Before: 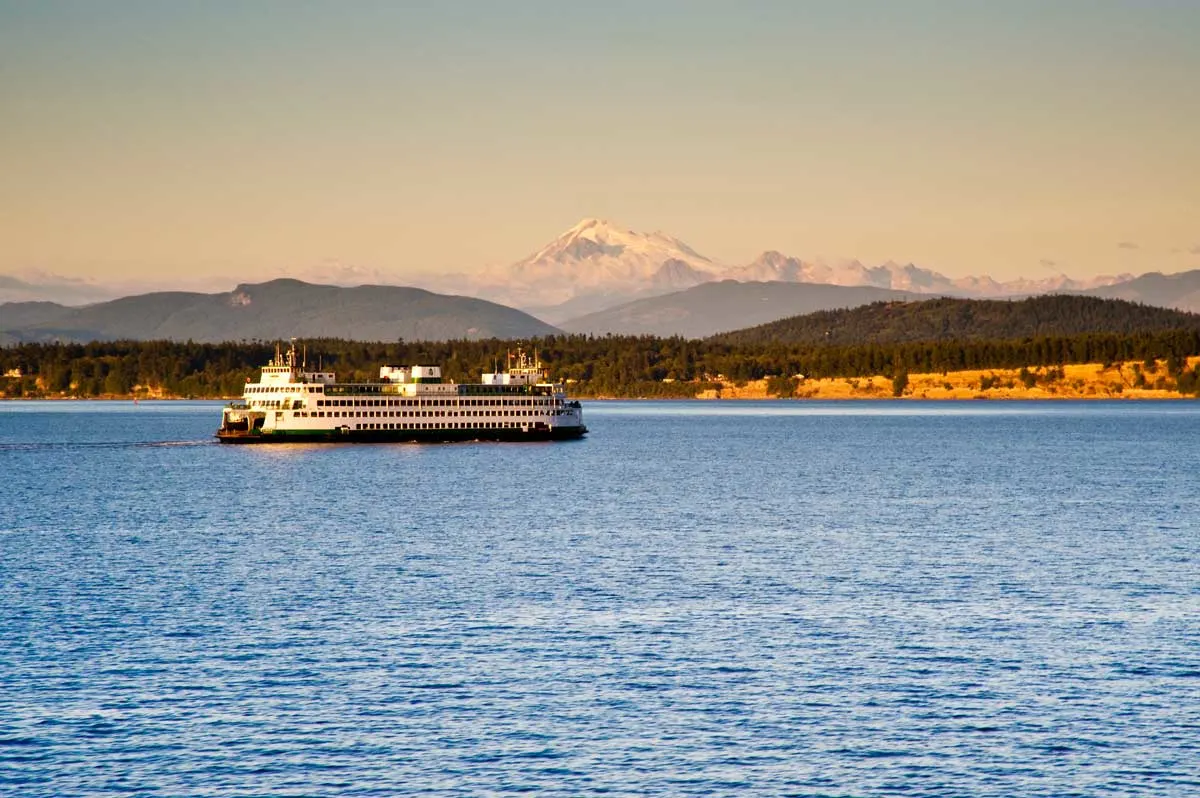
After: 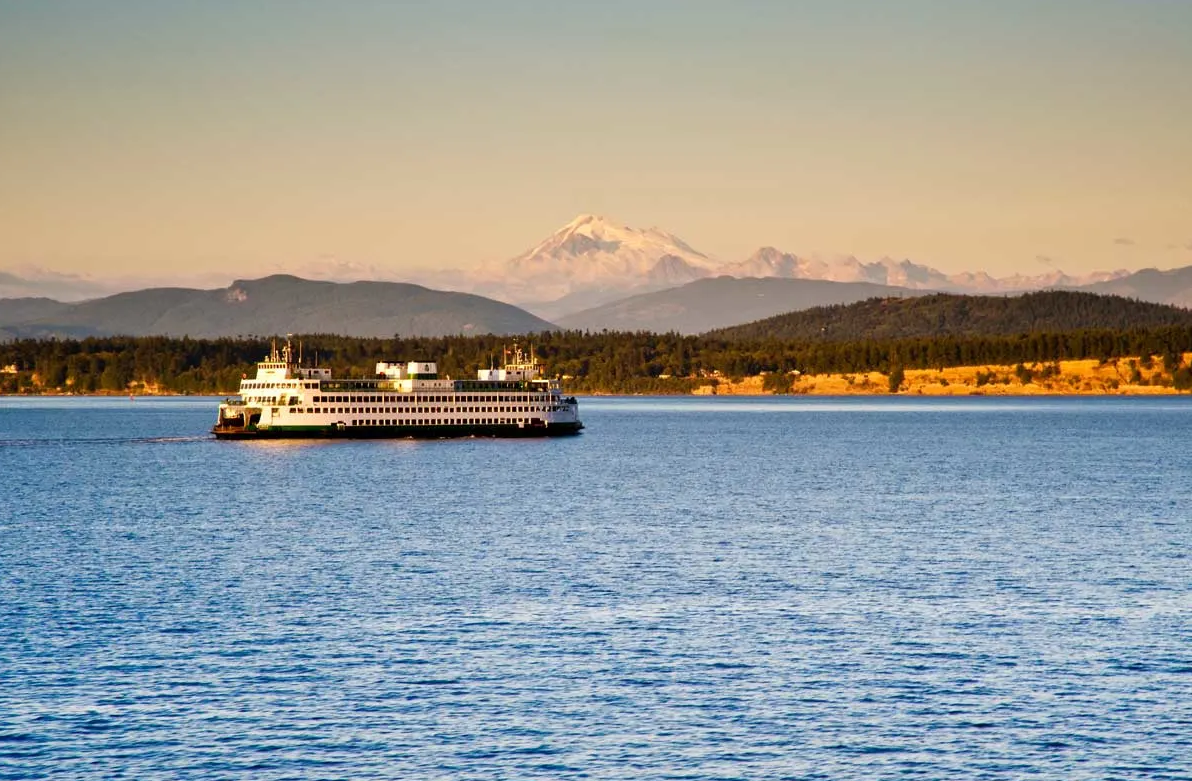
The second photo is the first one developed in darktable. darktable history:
crop: left 0.416%, top 0.588%, right 0.235%, bottom 0.783%
